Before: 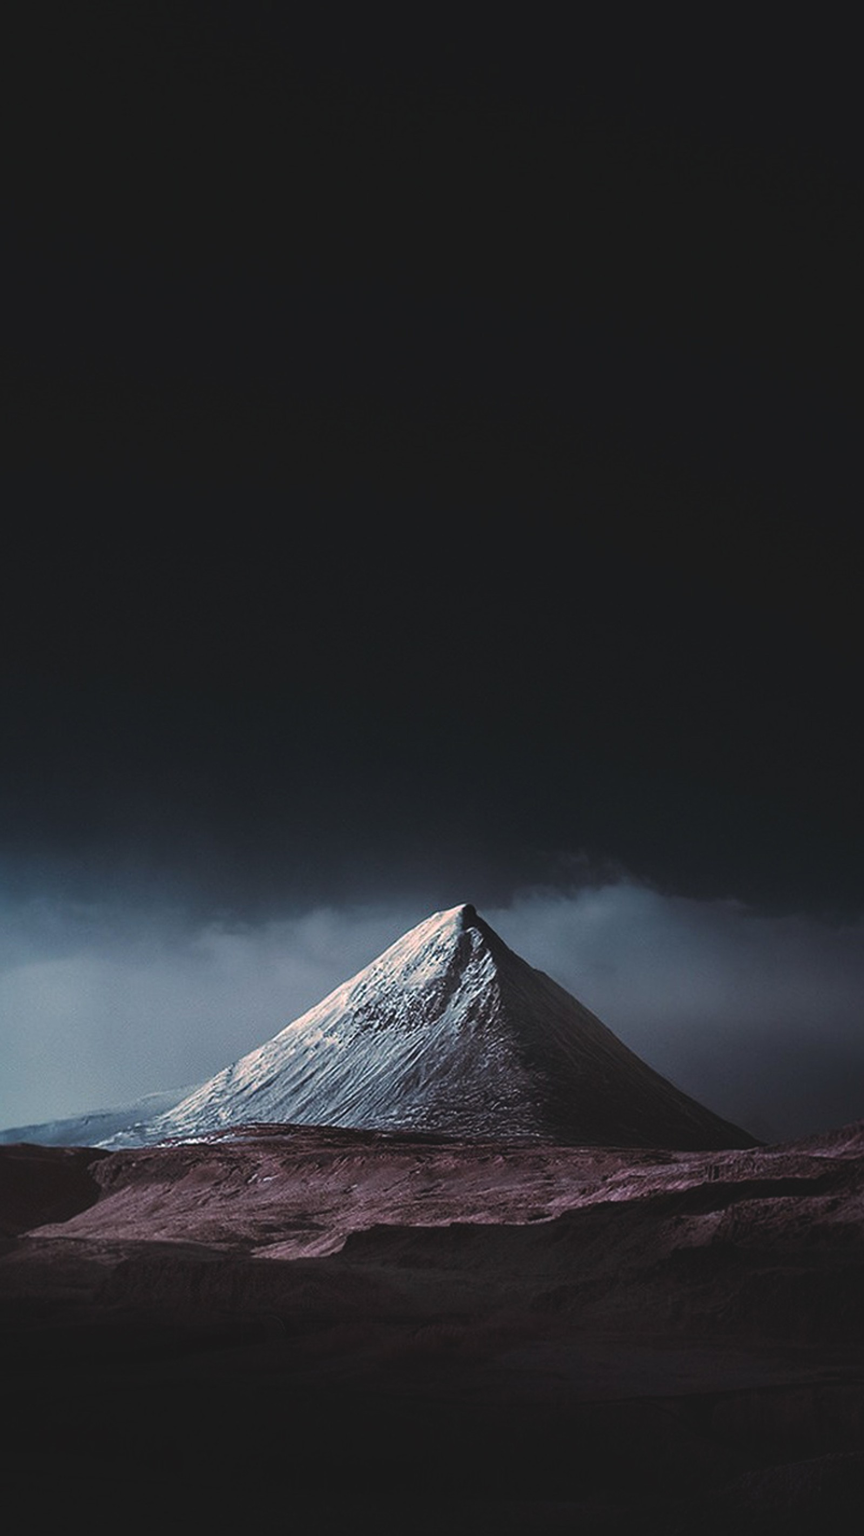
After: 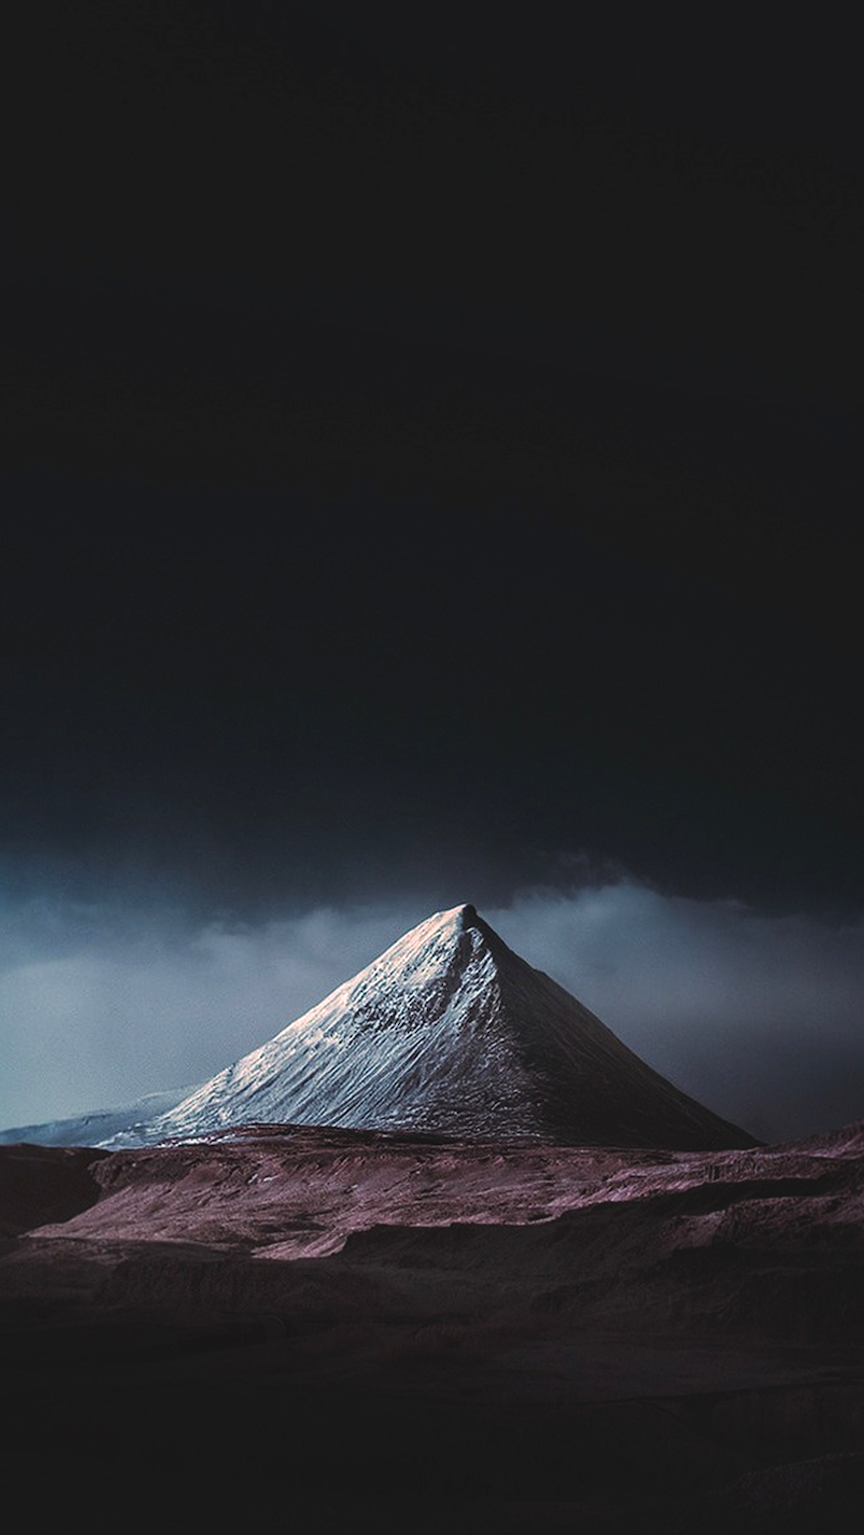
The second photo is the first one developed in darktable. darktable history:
local contrast: on, module defaults
contrast brightness saturation: contrast 0.037, saturation 0.154
